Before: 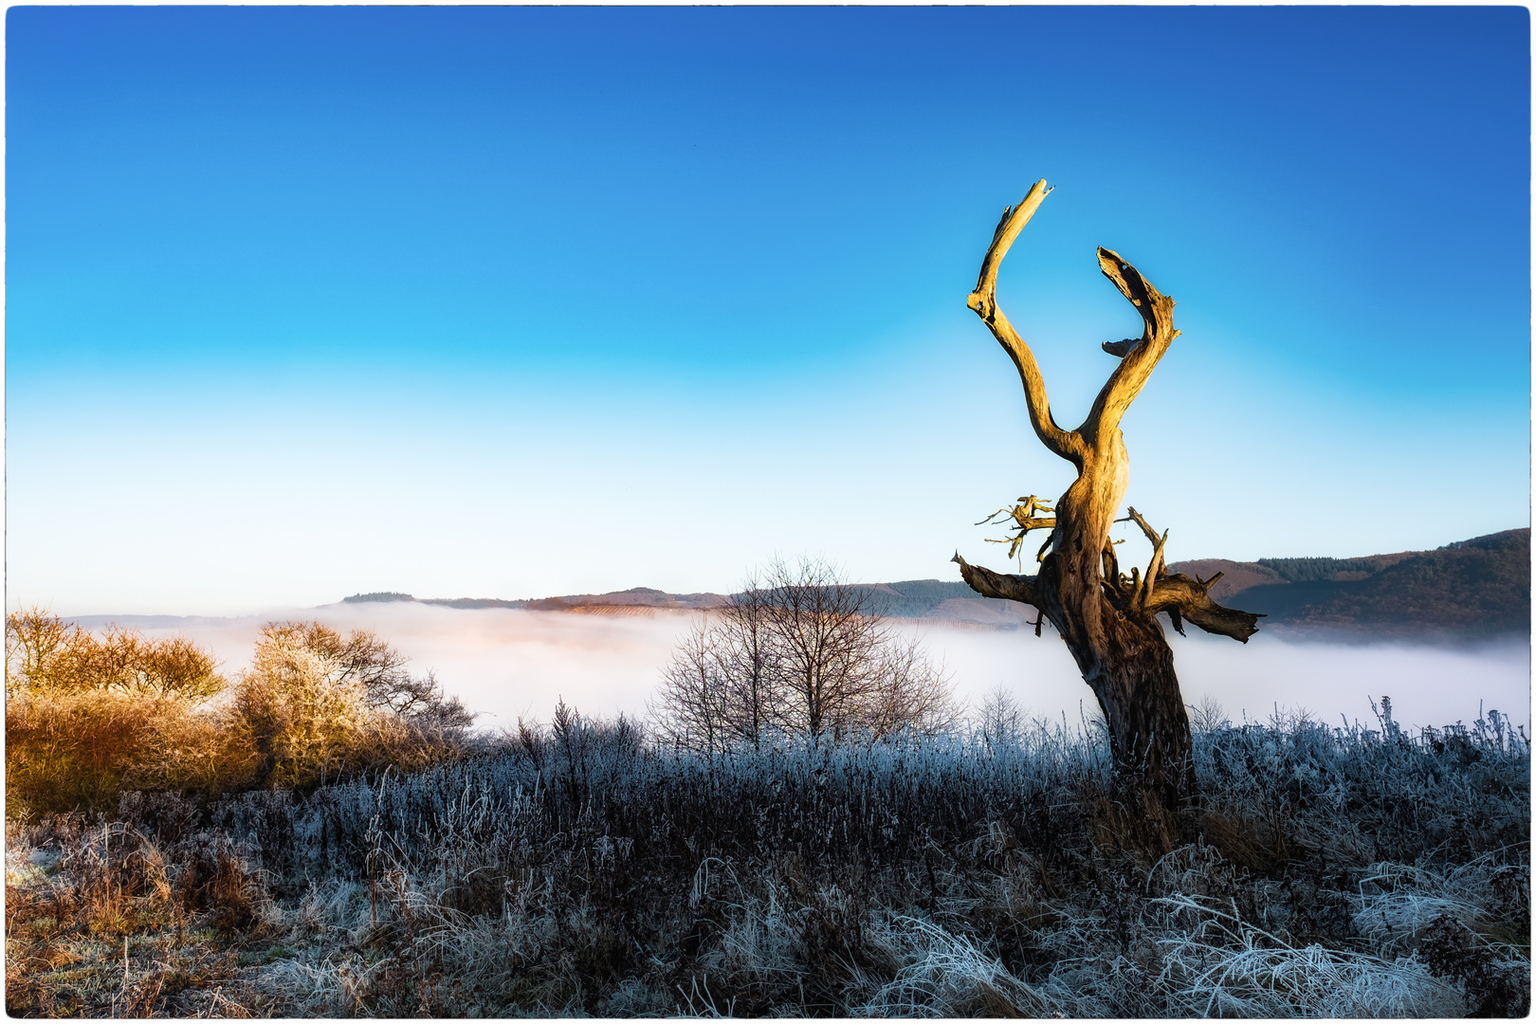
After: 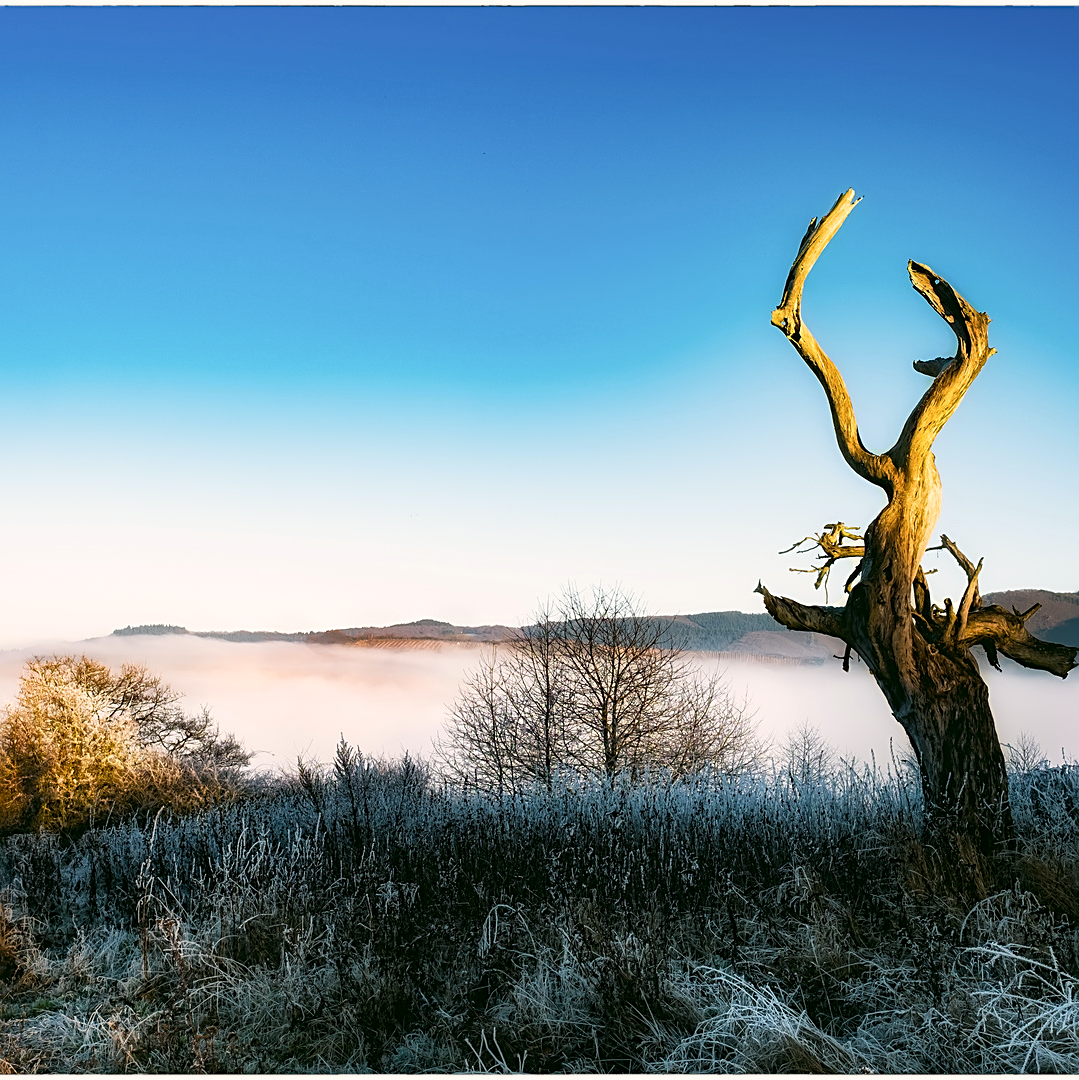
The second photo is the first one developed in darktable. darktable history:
sharpen: on, module defaults
crop: left 15.419%, right 17.914%
color correction: highlights a* 4.02, highlights b* 4.98, shadows a* -7.55, shadows b* 4.98
